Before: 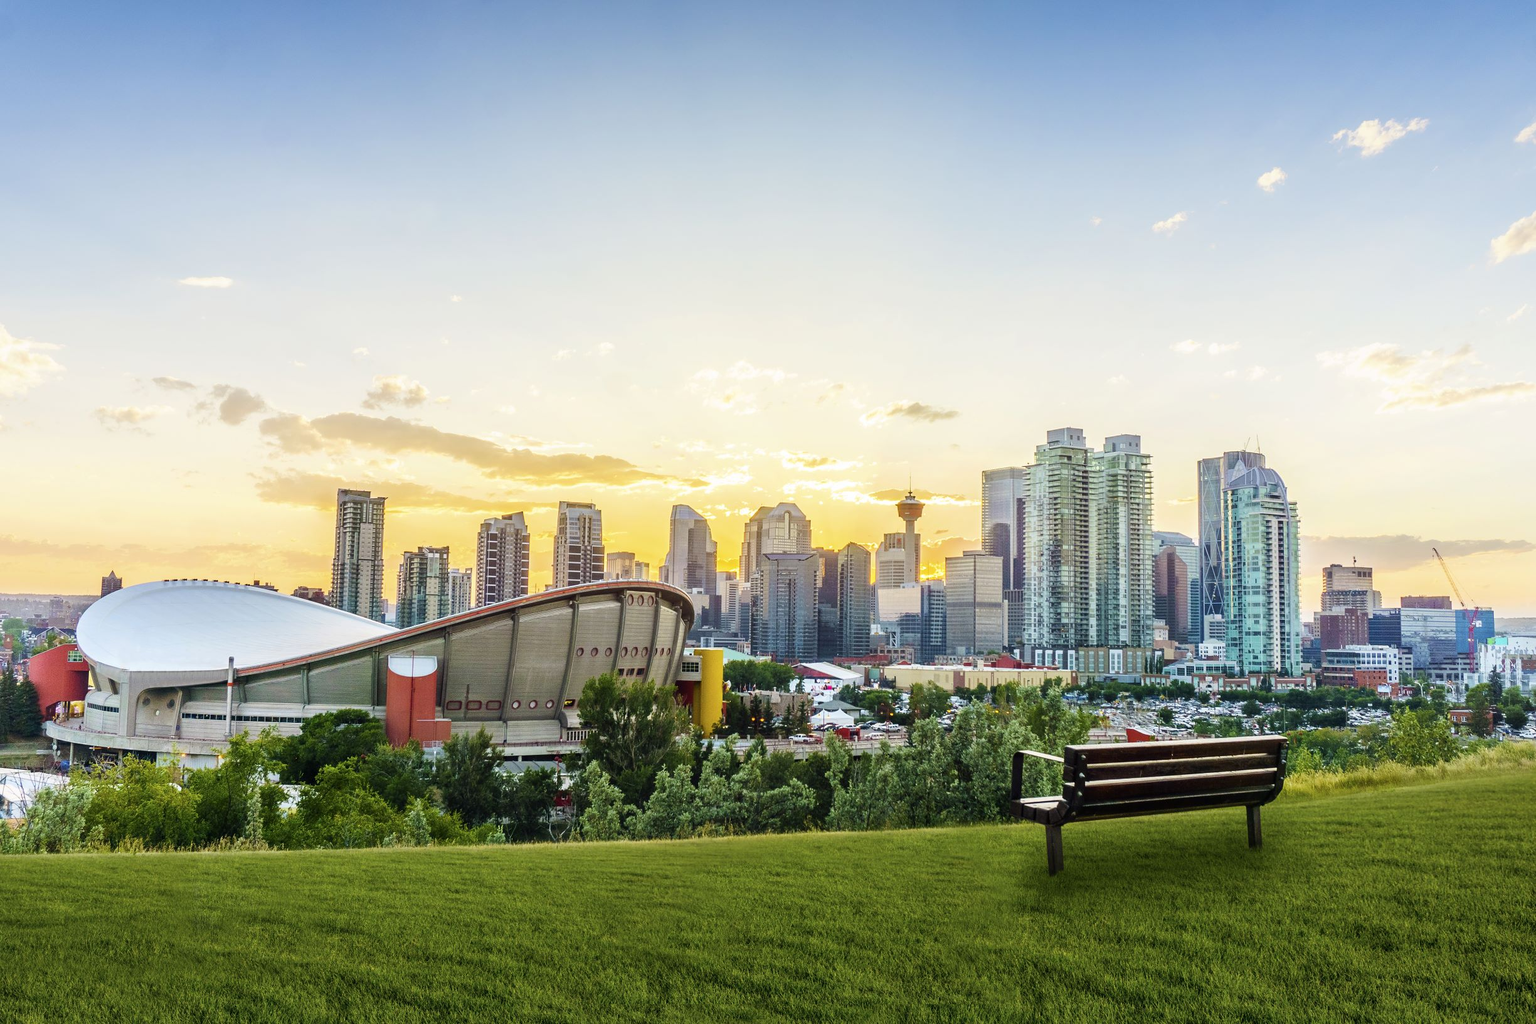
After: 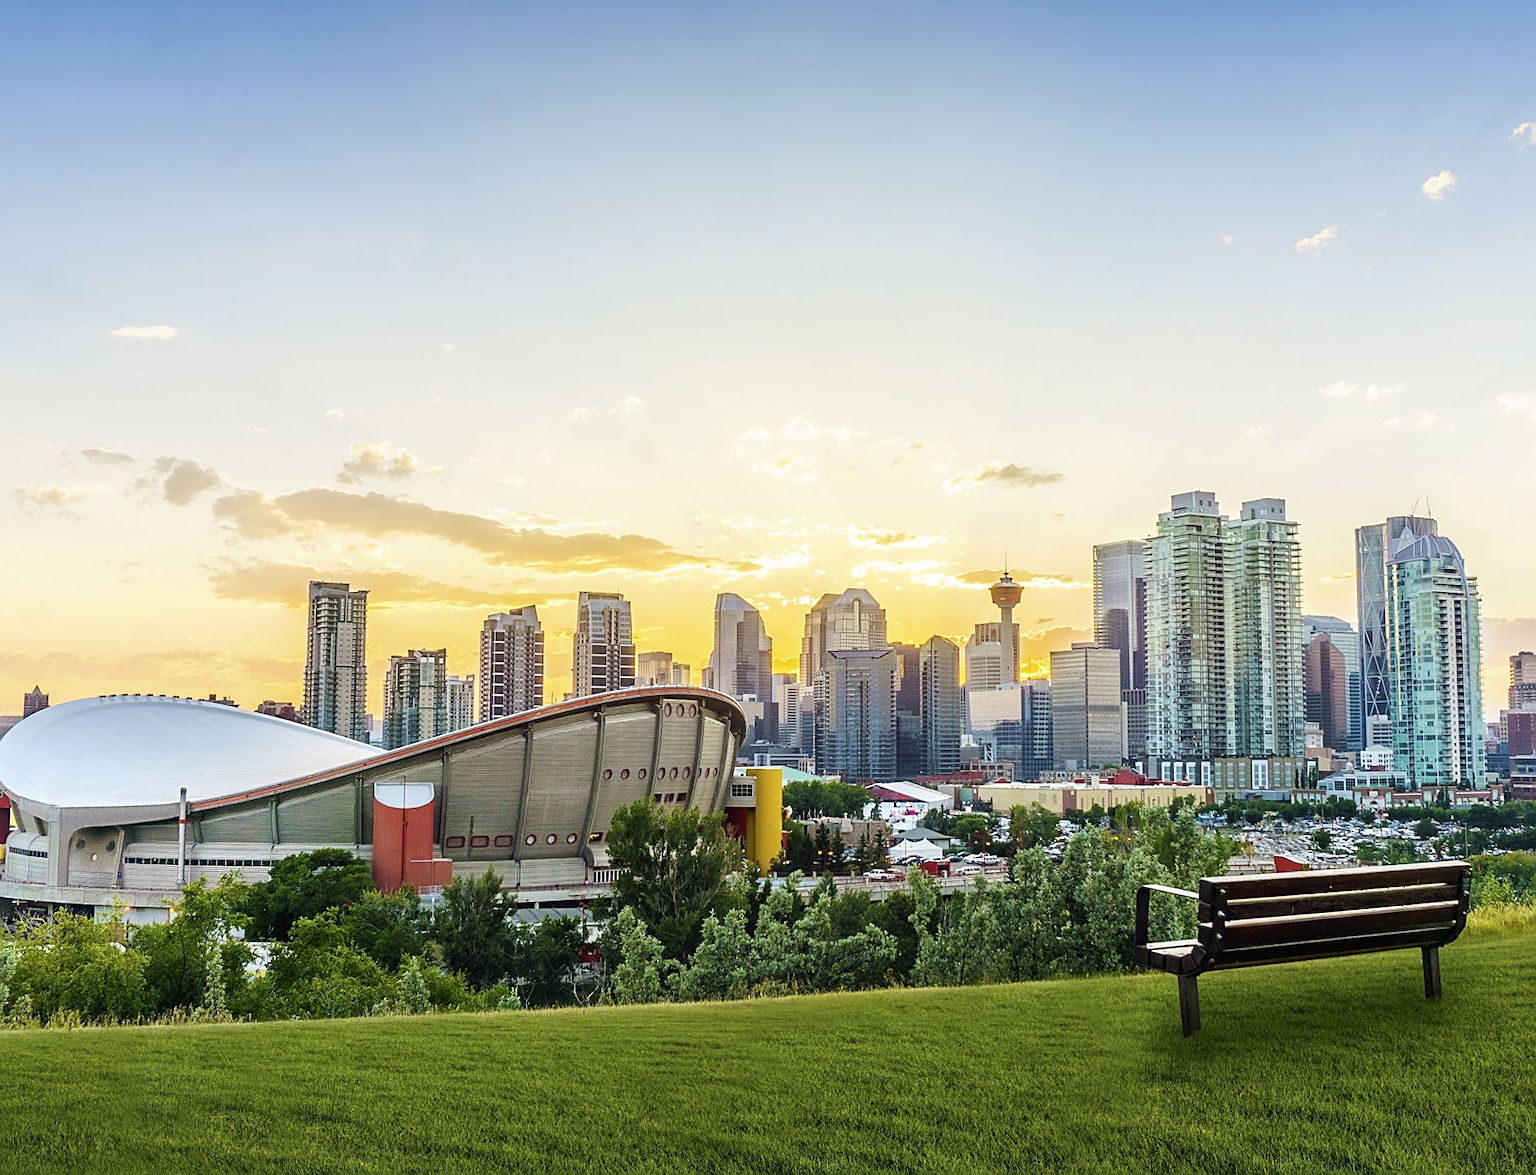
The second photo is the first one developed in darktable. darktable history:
crop and rotate: angle 1°, left 4.281%, top 0.642%, right 11.383%, bottom 2.486%
exposure: compensate highlight preservation false
sharpen: on, module defaults
